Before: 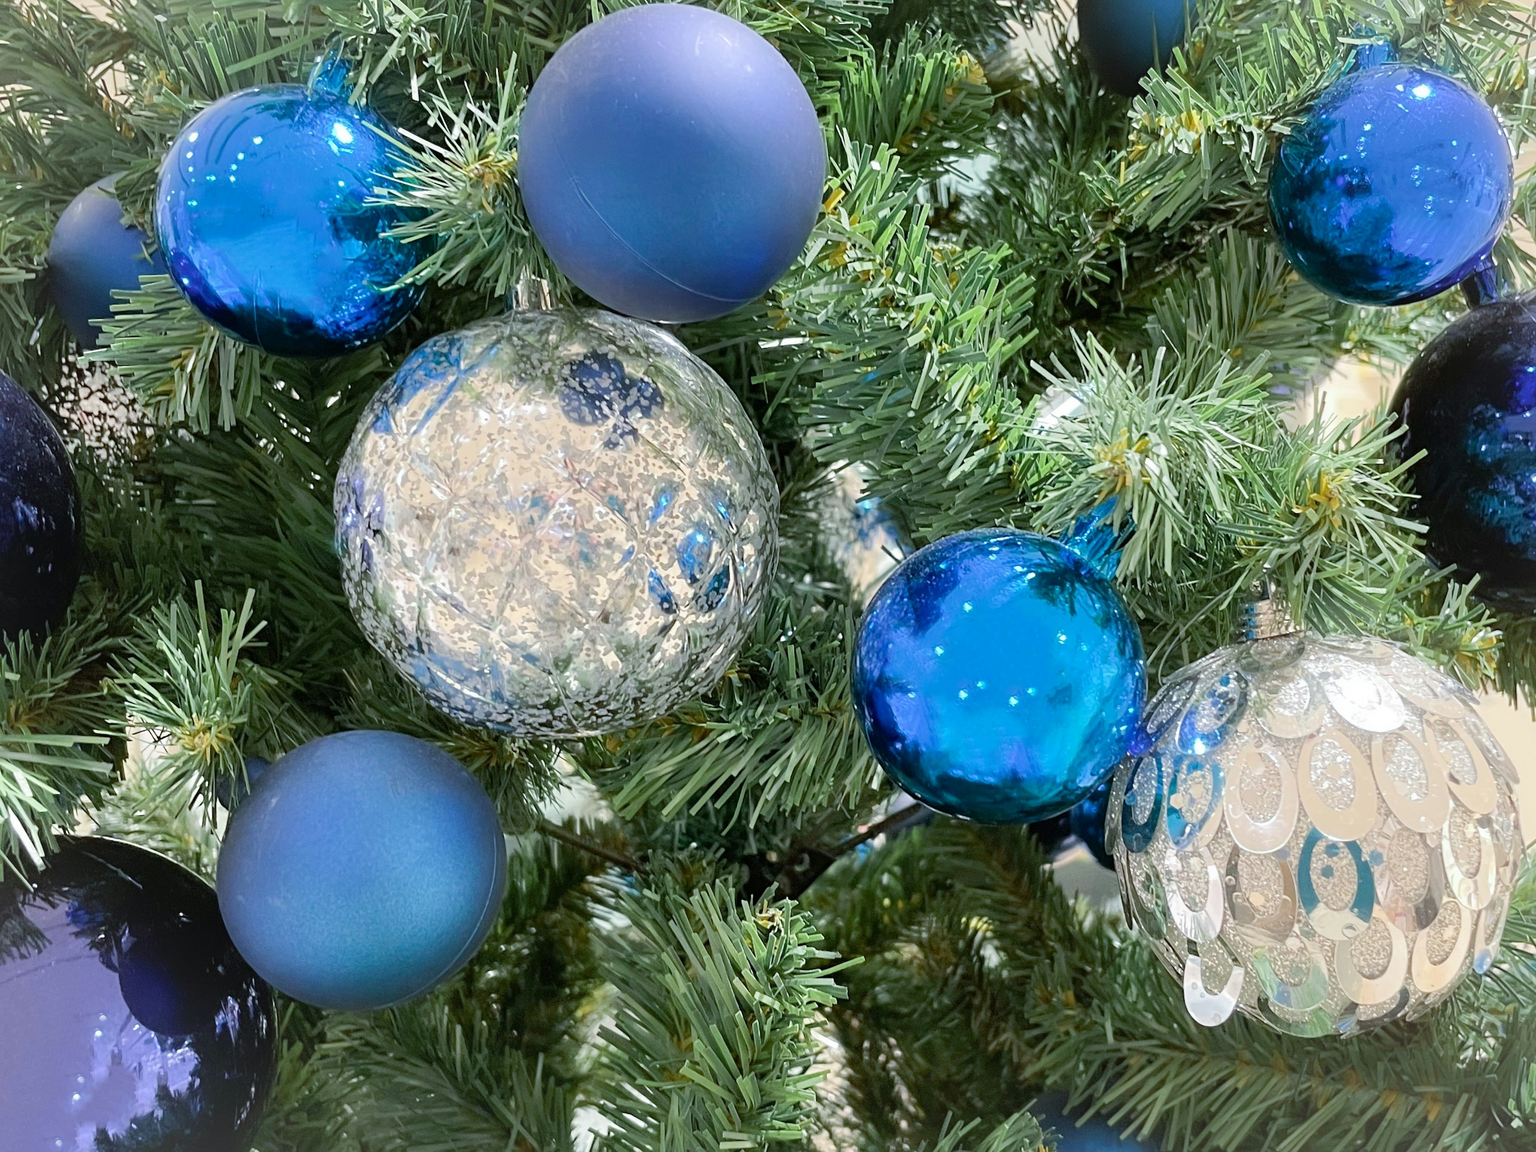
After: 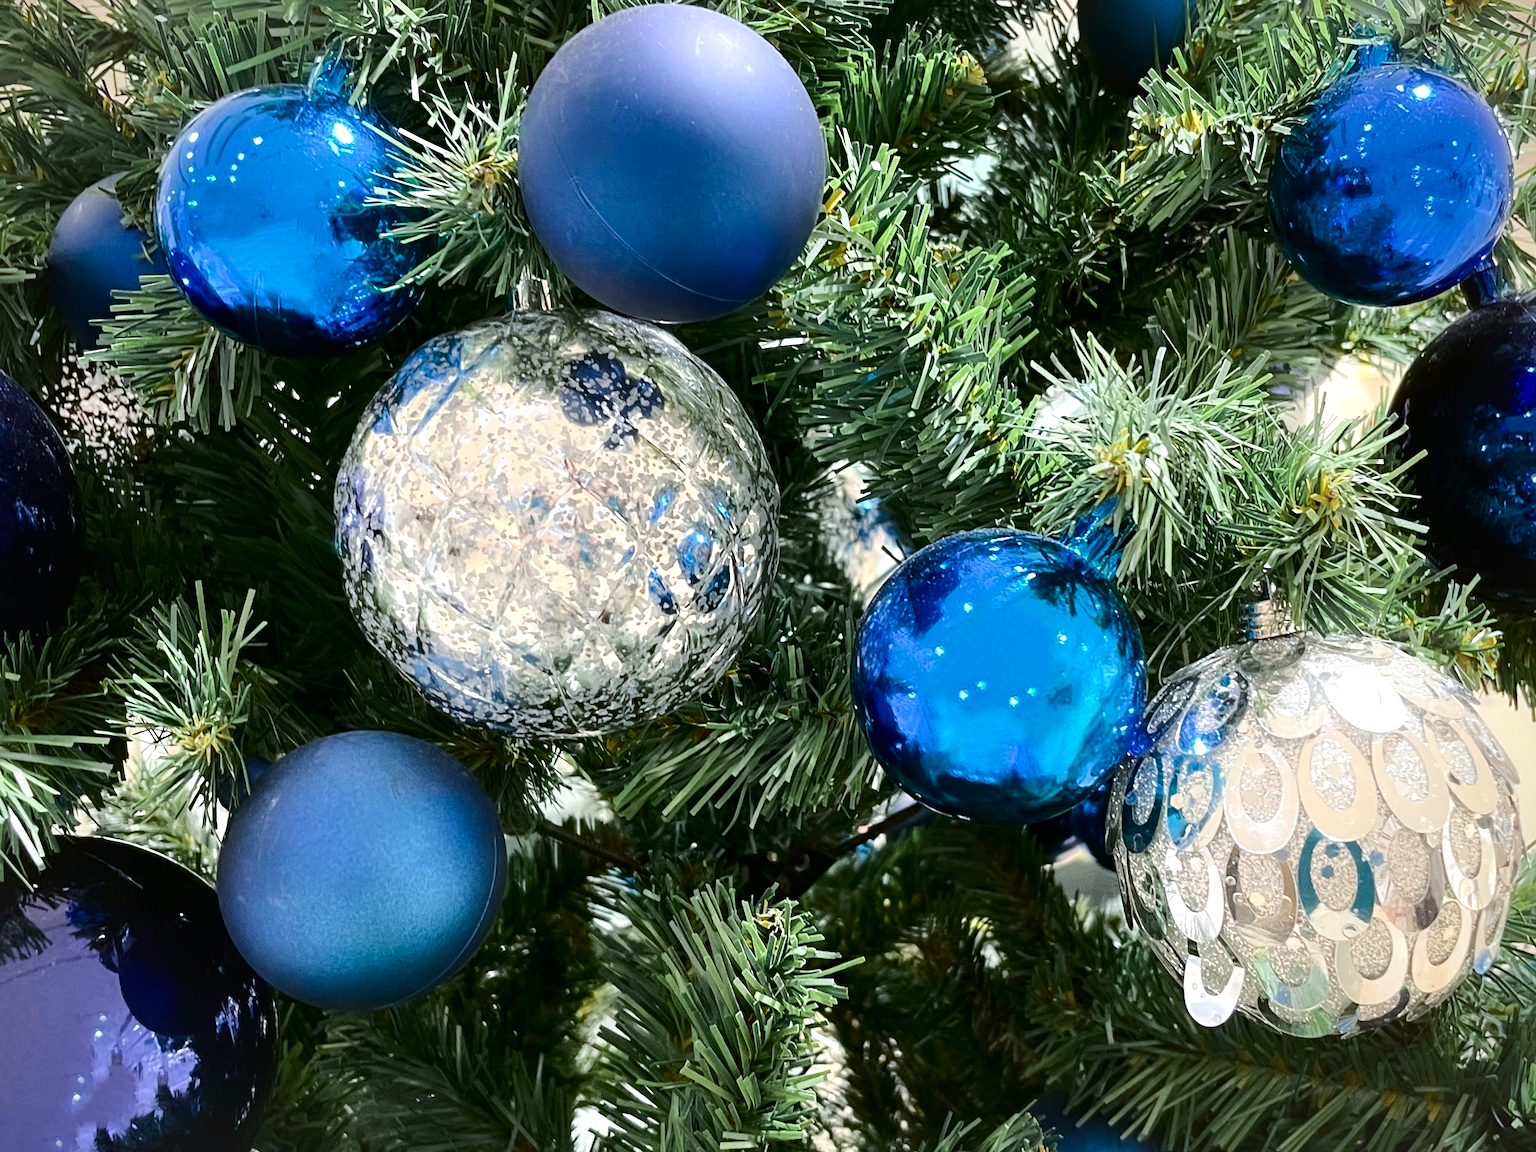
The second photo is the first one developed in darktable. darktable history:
tone equalizer: -8 EV -0.379 EV, -7 EV -0.355 EV, -6 EV -0.368 EV, -5 EV -0.255 EV, -3 EV 0.232 EV, -2 EV 0.333 EV, -1 EV 0.403 EV, +0 EV 0.441 EV, edges refinement/feathering 500, mask exposure compensation -1.57 EV, preserve details no
vignetting: saturation 0.369
tone curve: curves: ch0 [(0, 0) (0.003, 0.006) (0.011, 0.007) (0.025, 0.01) (0.044, 0.015) (0.069, 0.023) (0.1, 0.031) (0.136, 0.045) (0.177, 0.066) (0.224, 0.098) (0.277, 0.139) (0.335, 0.194) (0.399, 0.254) (0.468, 0.346) (0.543, 0.45) (0.623, 0.56) (0.709, 0.667) (0.801, 0.78) (0.898, 0.891) (1, 1)], color space Lab, independent channels, preserve colors none
